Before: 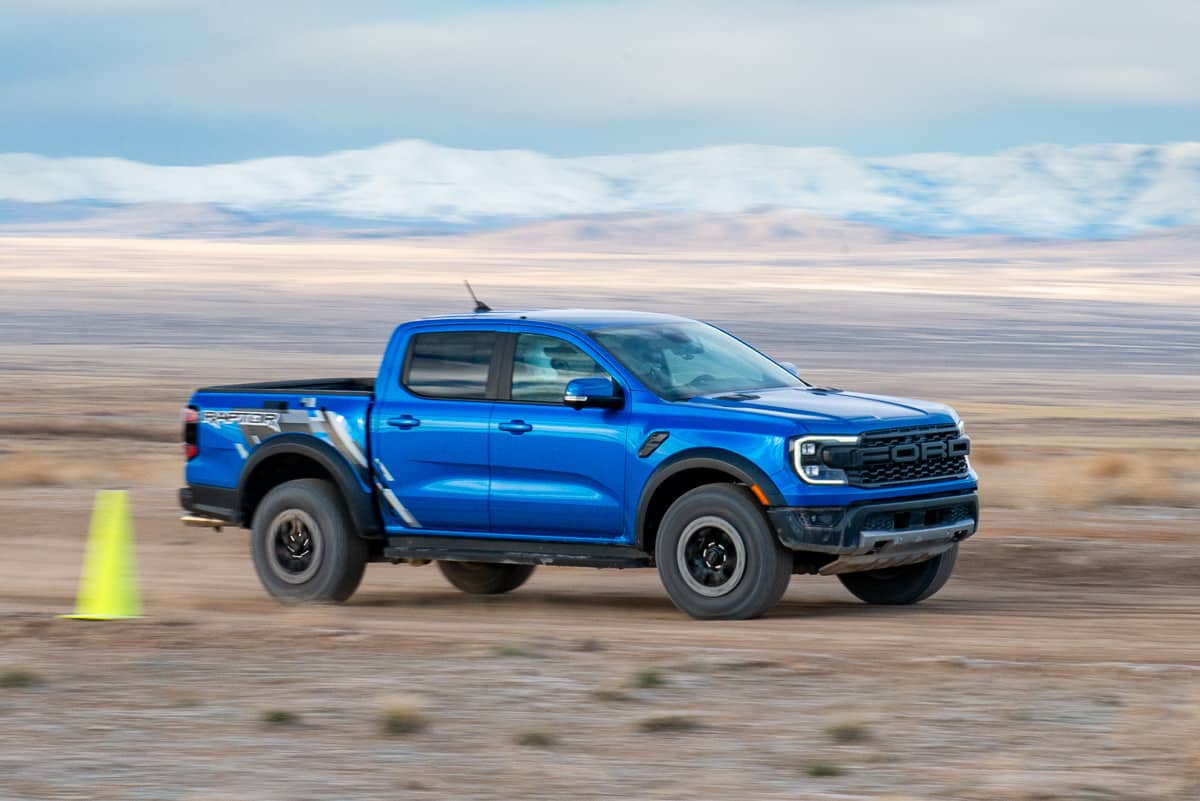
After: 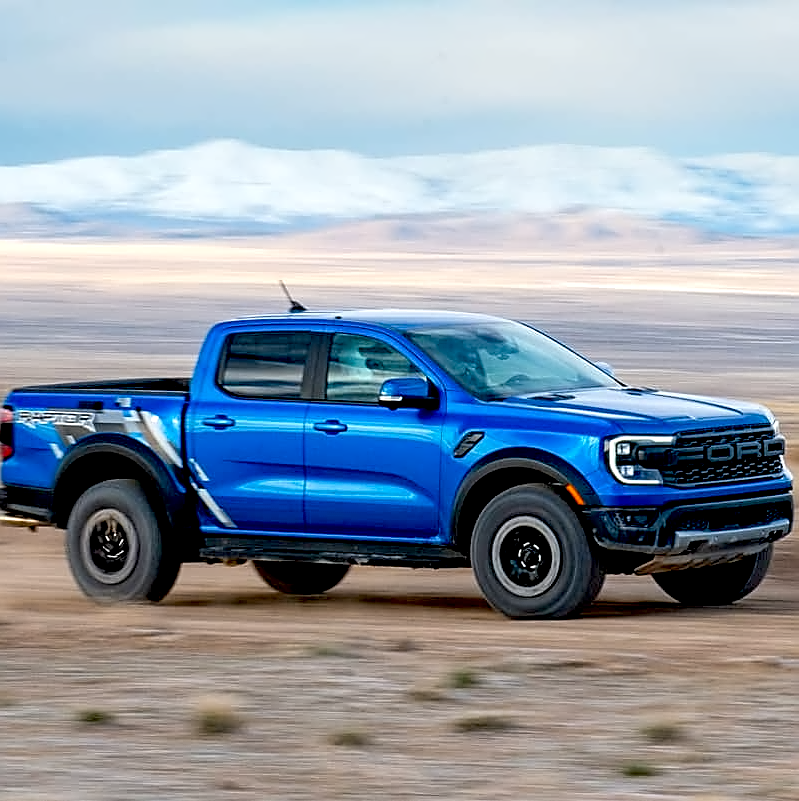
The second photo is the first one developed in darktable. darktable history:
exposure: black level correction 0.025, exposure 0.182 EV, compensate highlight preservation false
contrast equalizer: y [[0.5 ×4, 0.525, 0.667], [0.5 ×6], [0.5 ×6], [0 ×4, 0.042, 0], [0, 0, 0.004, 0.1, 0.191, 0.131]]
sharpen: on, module defaults
crop: left 15.419%, right 17.914%
tone equalizer: on, module defaults
